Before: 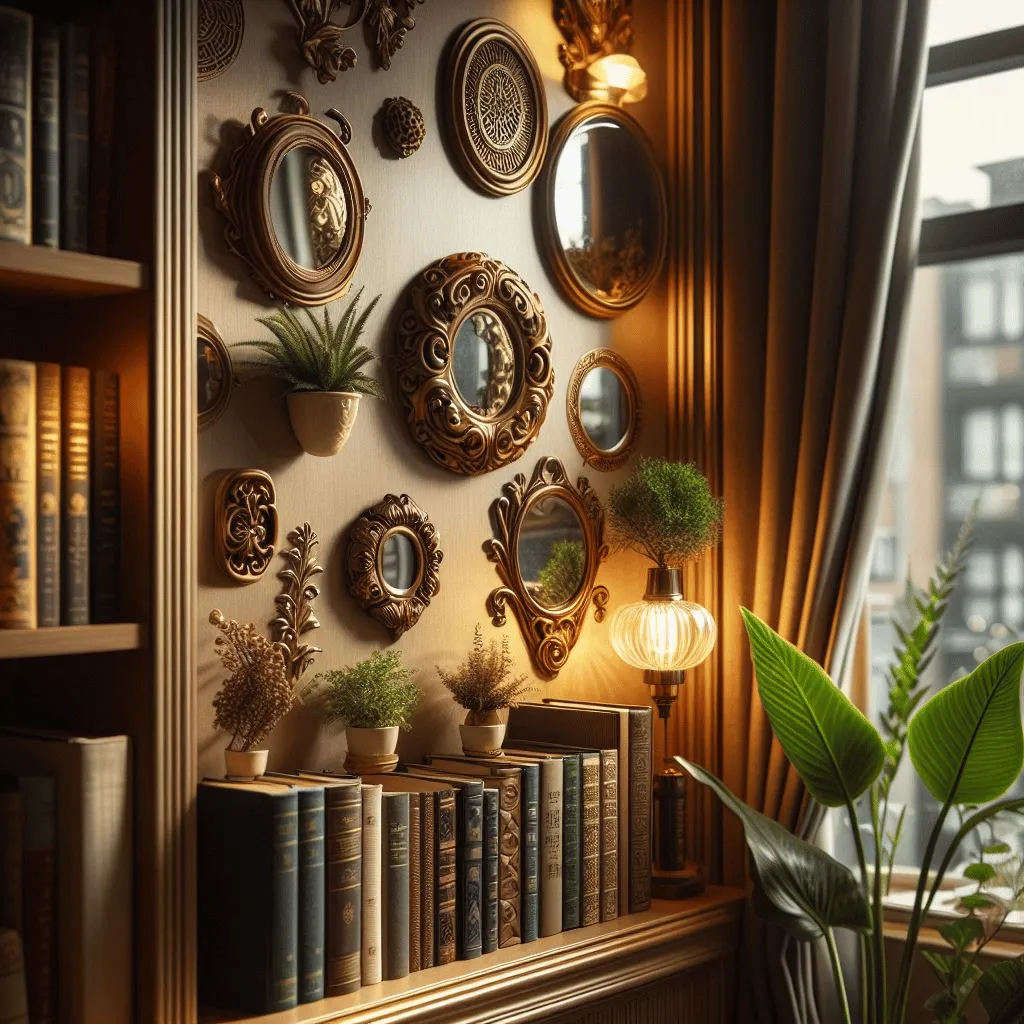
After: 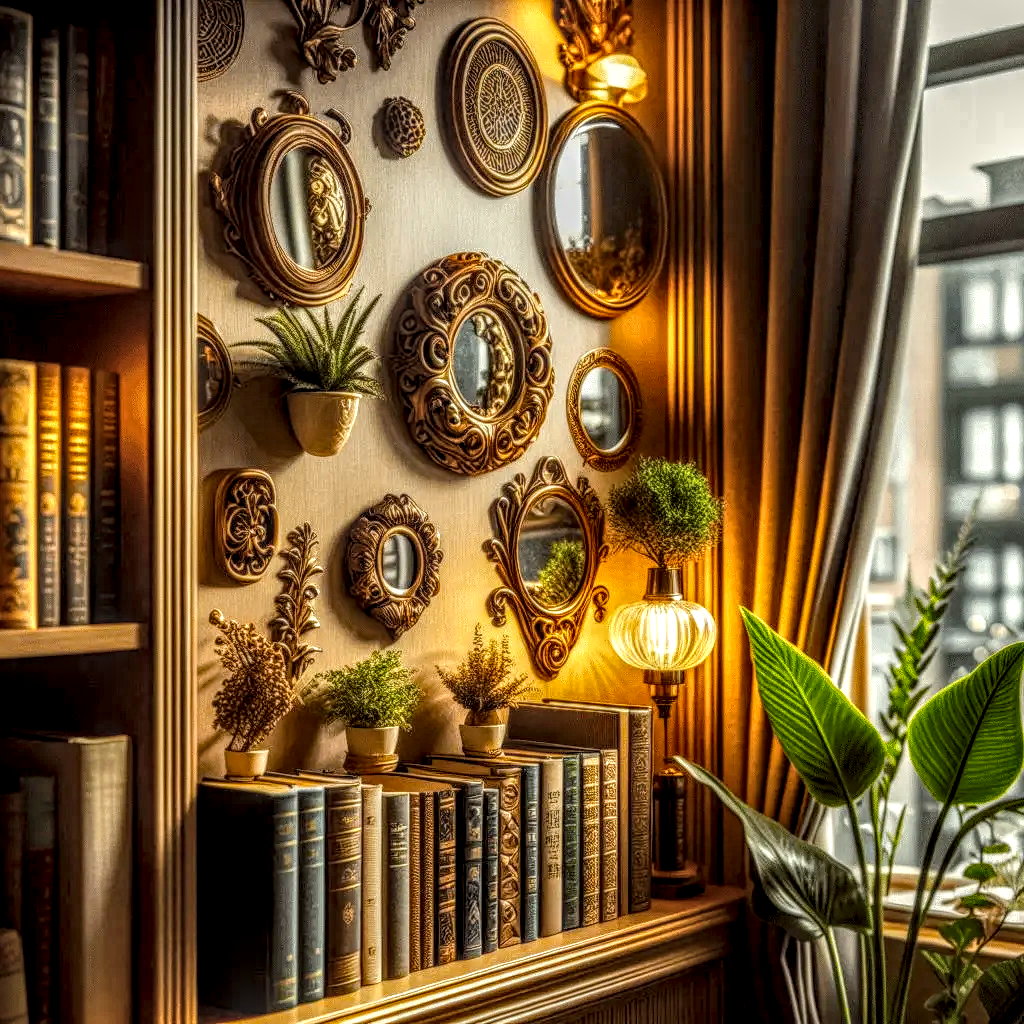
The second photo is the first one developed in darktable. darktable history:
color balance rgb: perceptual saturation grading › global saturation 25%, perceptual brilliance grading › mid-tones 10%, perceptual brilliance grading › shadows 15%, global vibrance 20%
local contrast: highlights 0%, shadows 0%, detail 300%, midtone range 0.3
